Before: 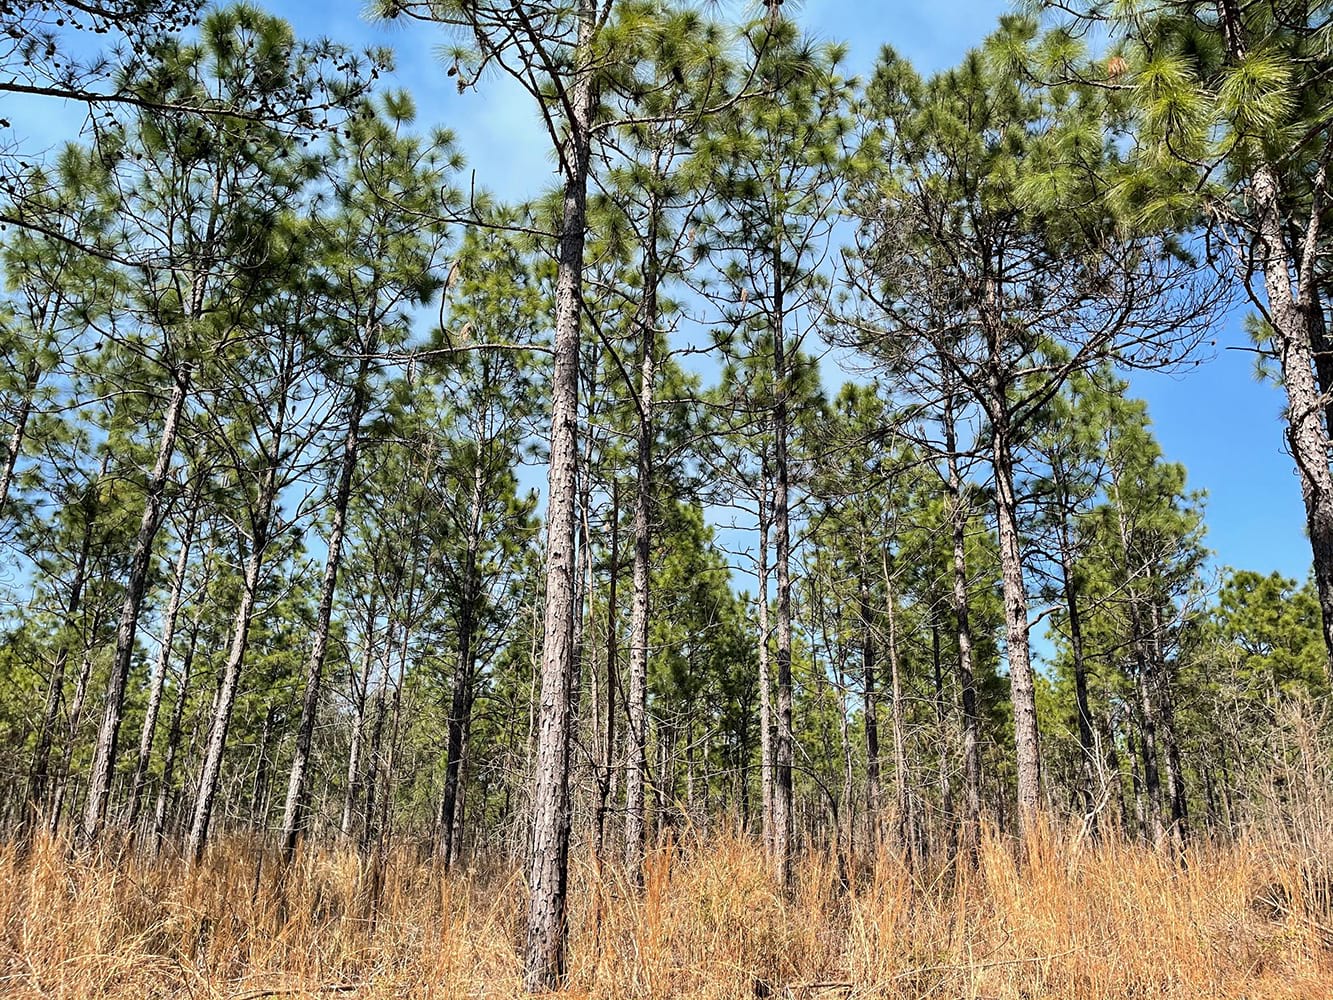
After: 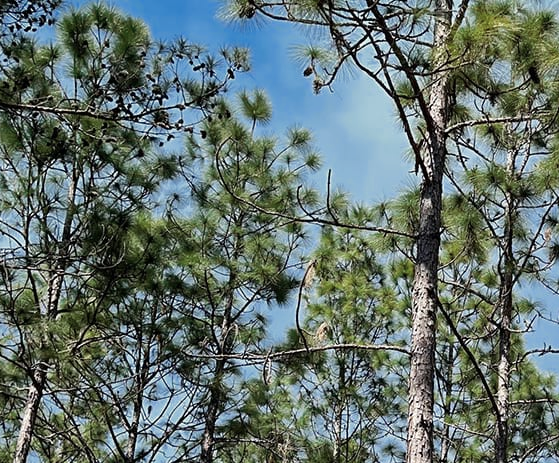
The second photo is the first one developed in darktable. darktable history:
crop and rotate: left 10.817%, top 0.062%, right 47.194%, bottom 53.626%
contrast brightness saturation: contrast 0.04, saturation 0.16
color zones: curves: ch0 [(0, 0.5) (0.125, 0.4) (0.25, 0.5) (0.375, 0.4) (0.5, 0.4) (0.625, 0.35) (0.75, 0.35) (0.875, 0.5)]; ch1 [(0, 0.35) (0.125, 0.45) (0.25, 0.35) (0.375, 0.35) (0.5, 0.35) (0.625, 0.35) (0.75, 0.45) (0.875, 0.35)]; ch2 [(0, 0.6) (0.125, 0.5) (0.25, 0.5) (0.375, 0.6) (0.5, 0.6) (0.625, 0.5) (0.75, 0.5) (0.875, 0.5)]
